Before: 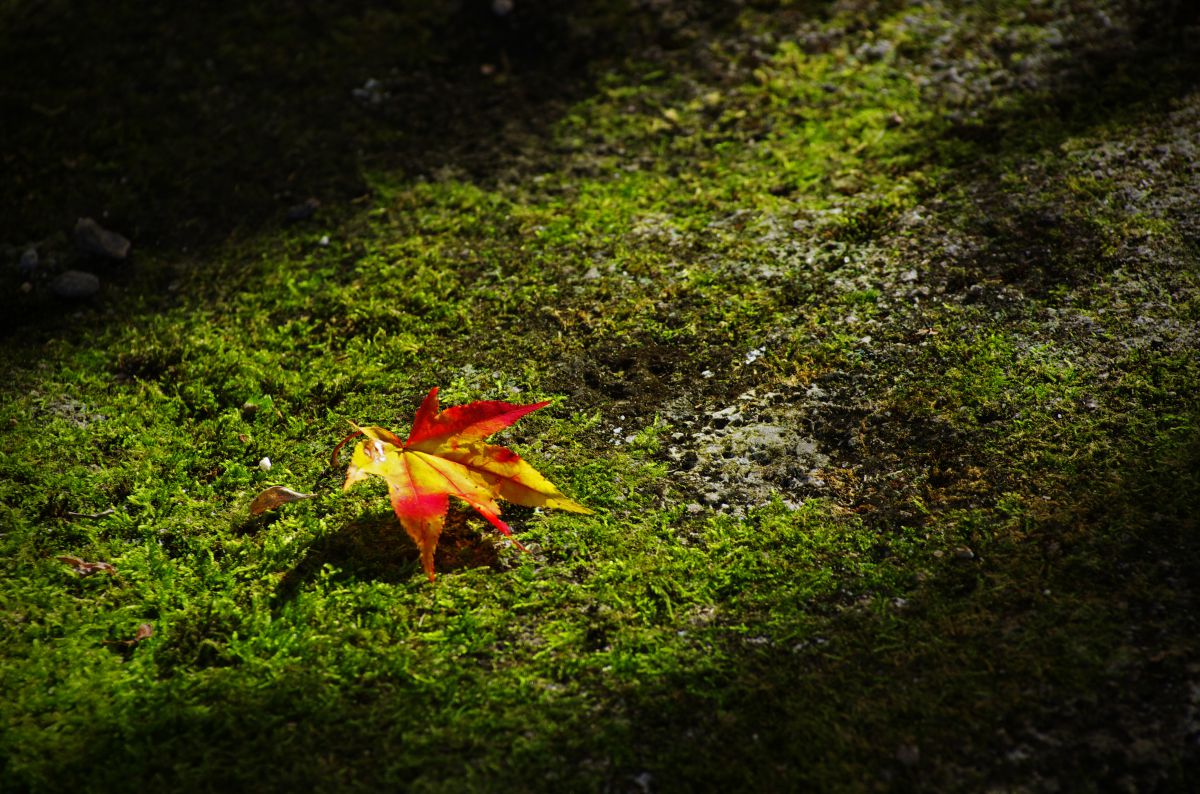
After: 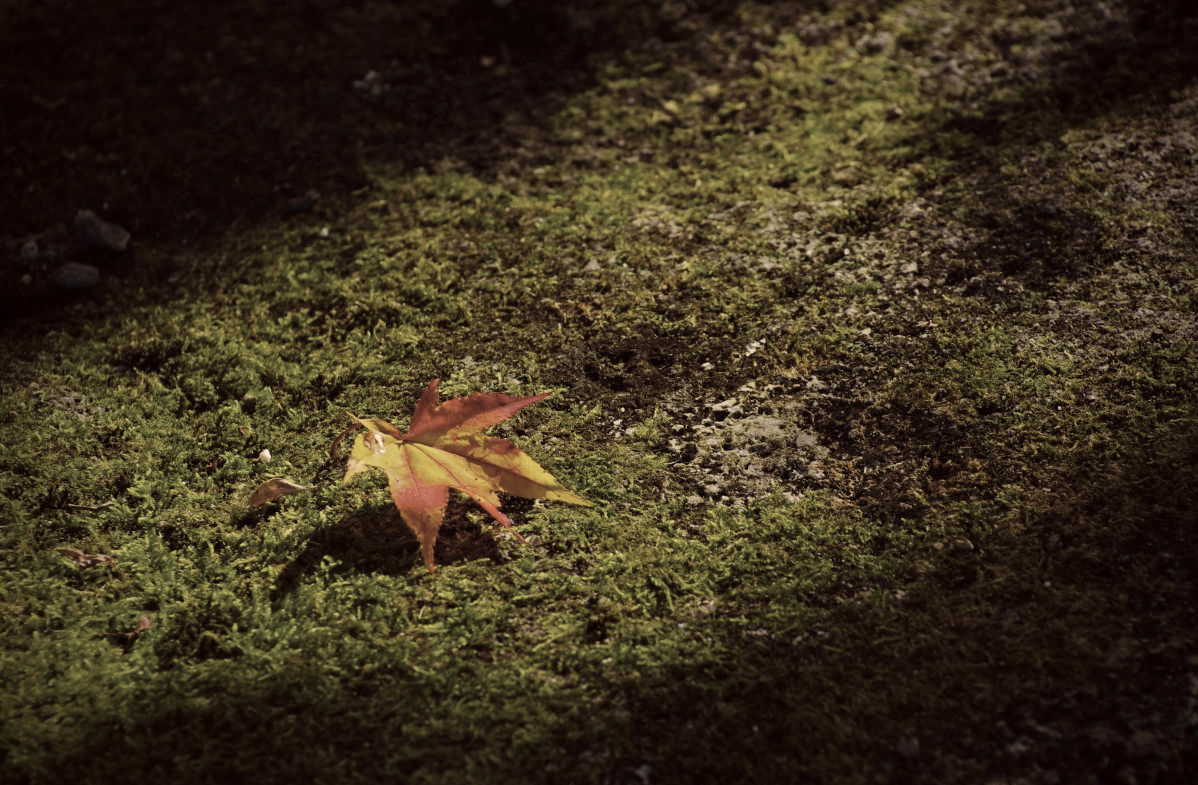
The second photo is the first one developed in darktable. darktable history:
color correction: highlights a* 10.02, highlights b* 38.45, shadows a* 13.97, shadows b* 3.58
crop: top 1.016%, right 0.108%
color zones: curves: ch0 [(0, 0.613) (0.01, 0.613) (0.245, 0.448) (0.498, 0.529) (0.642, 0.665) (0.879, 0.777) (0.99, 0.613)]; ch1 [(0, 0.035) (0.121, 0.189) (0.259, 0.197) (0.415, 0.061) (0.589, 0.022) (0.732, 0.022) (0.857, 0.026) (0.991, 0.053)]
